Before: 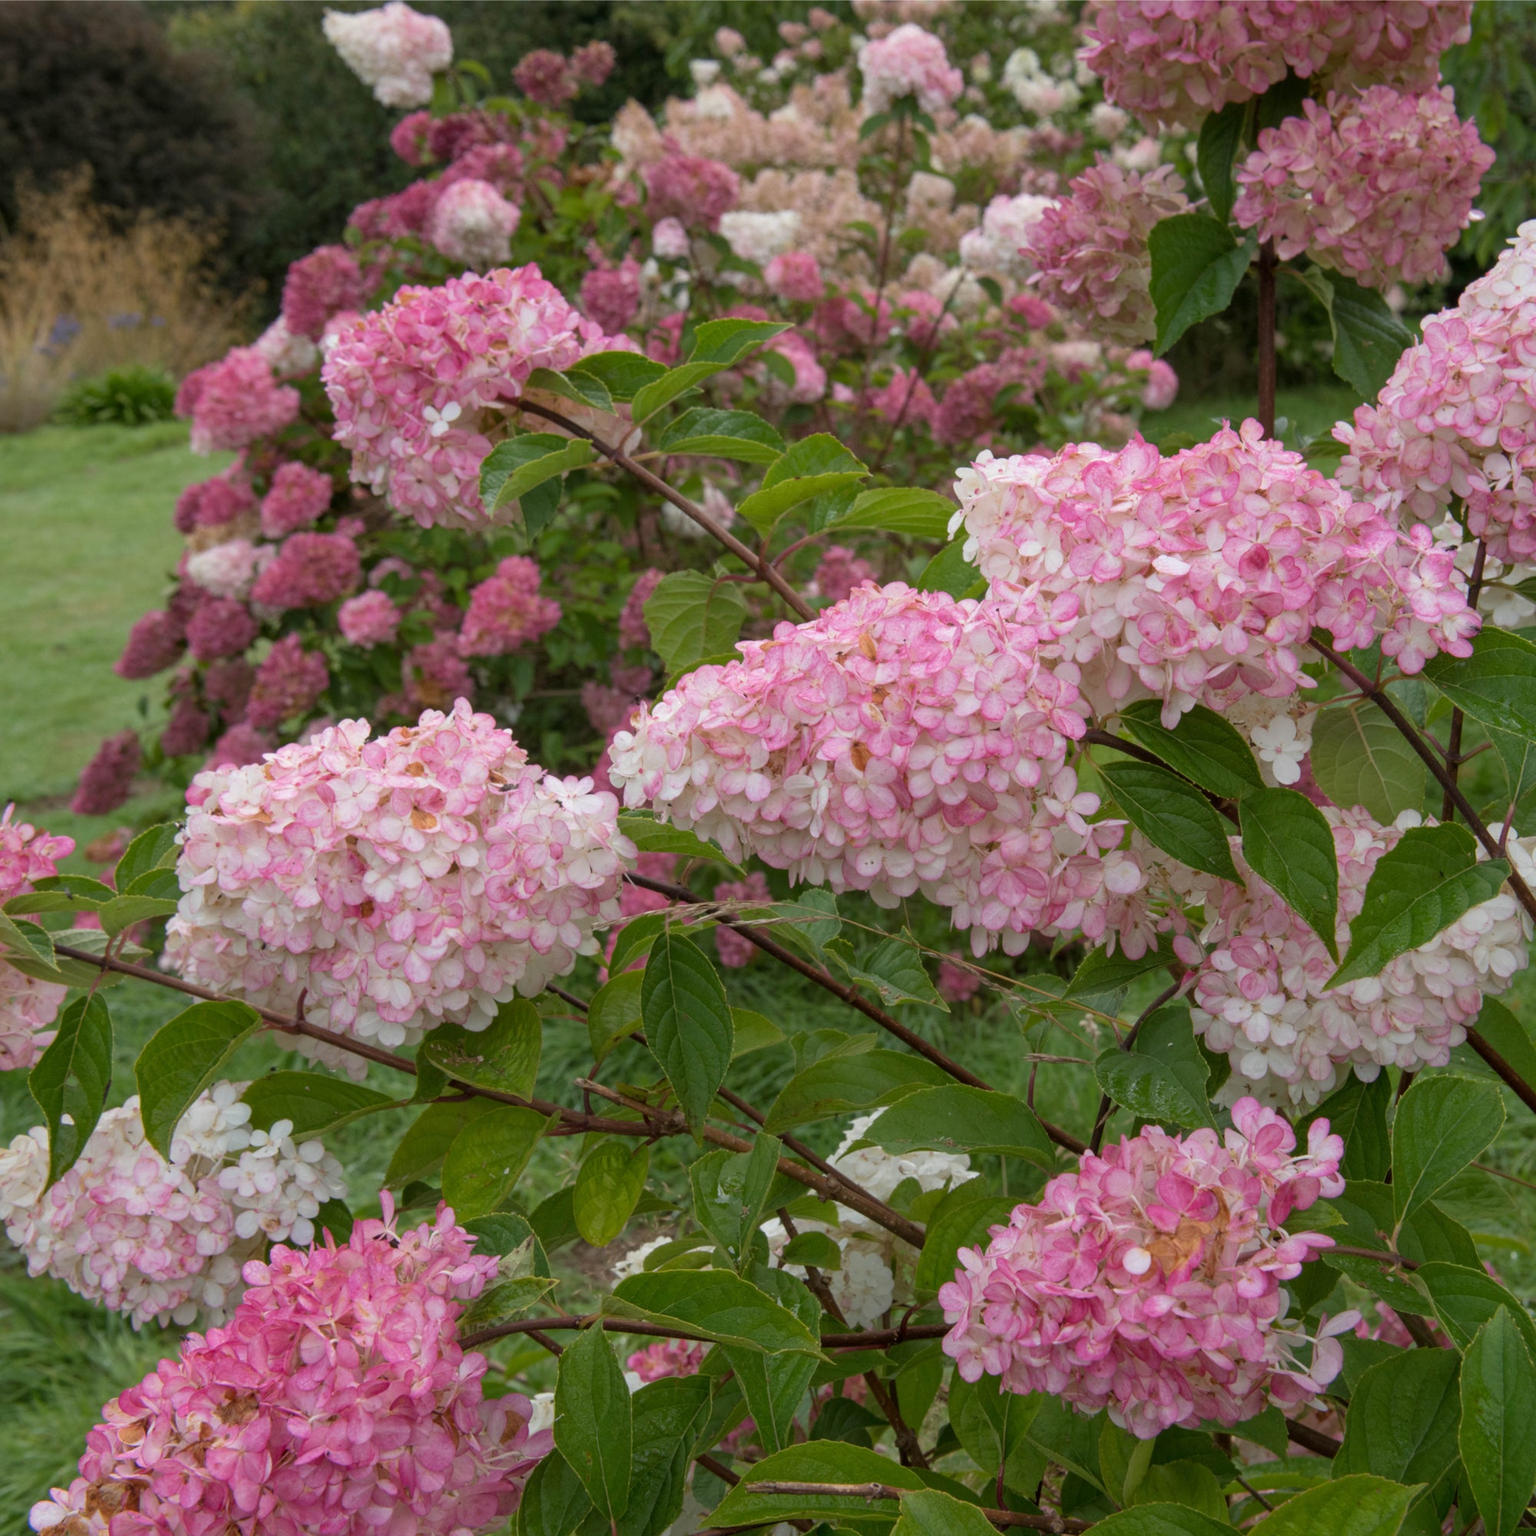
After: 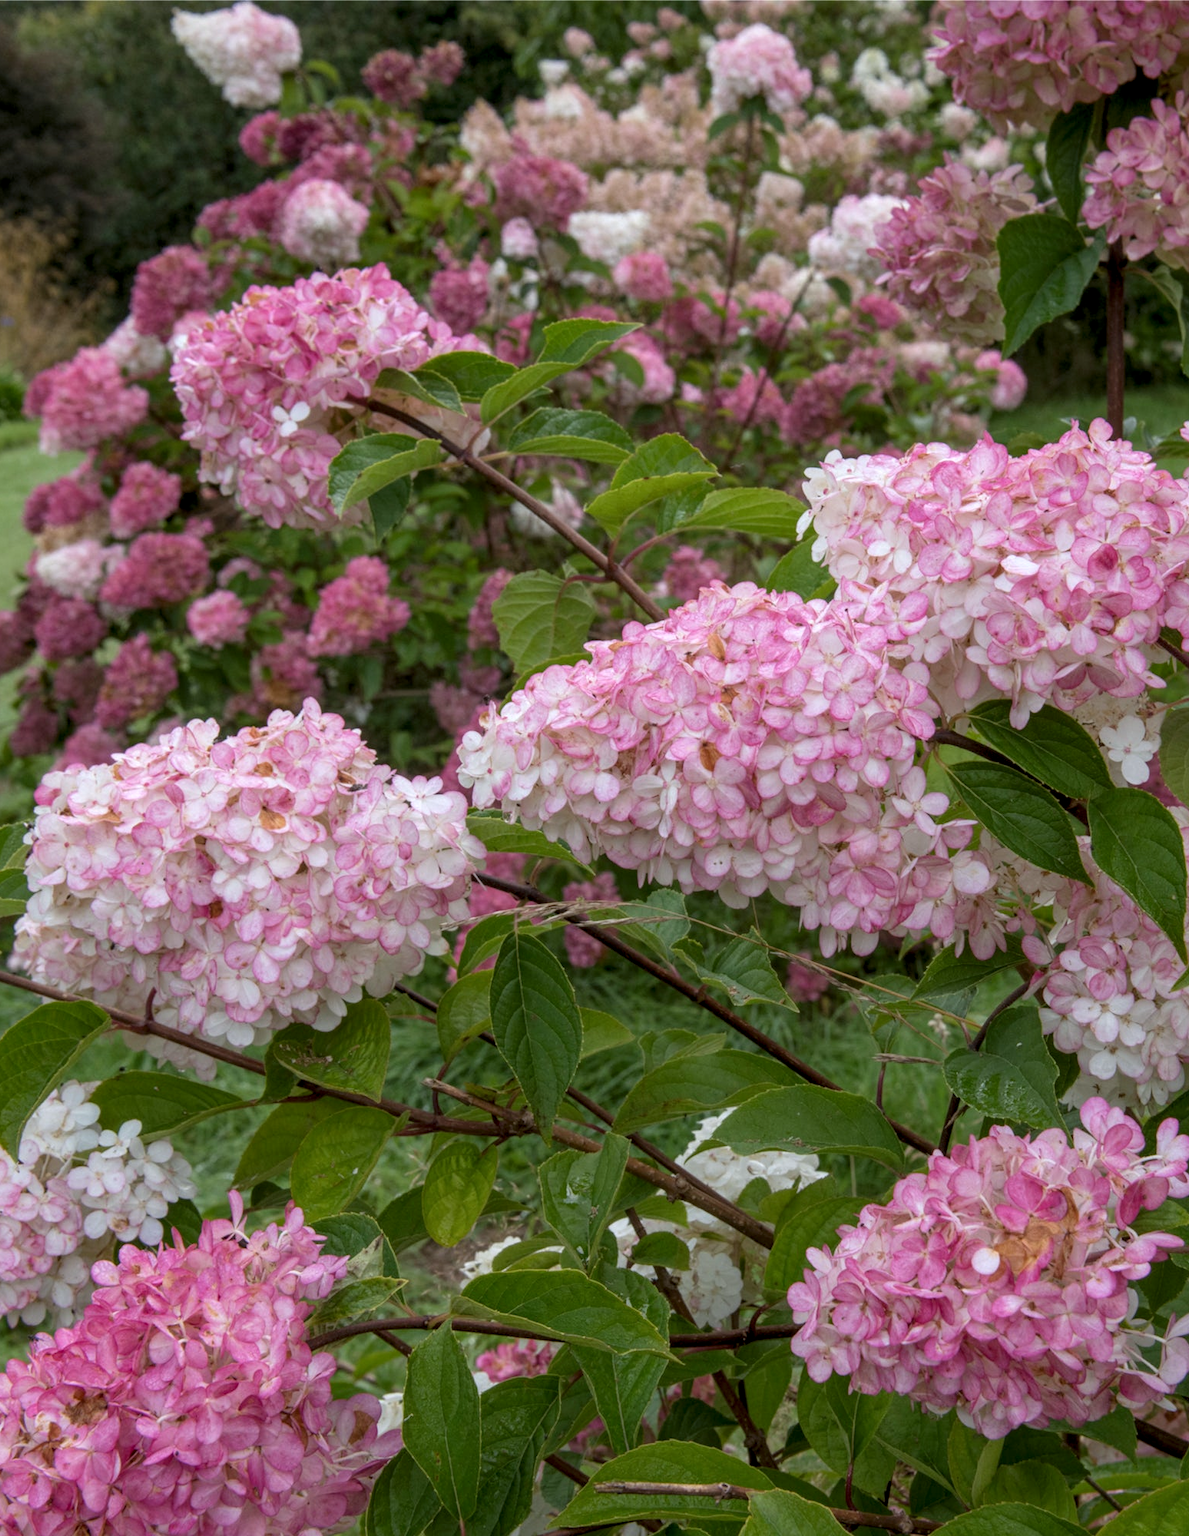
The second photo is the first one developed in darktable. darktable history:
white balance: red 0.976, blue 1.04
local contrast: detail 130%
crop: left 9.88%, right 12.664%
